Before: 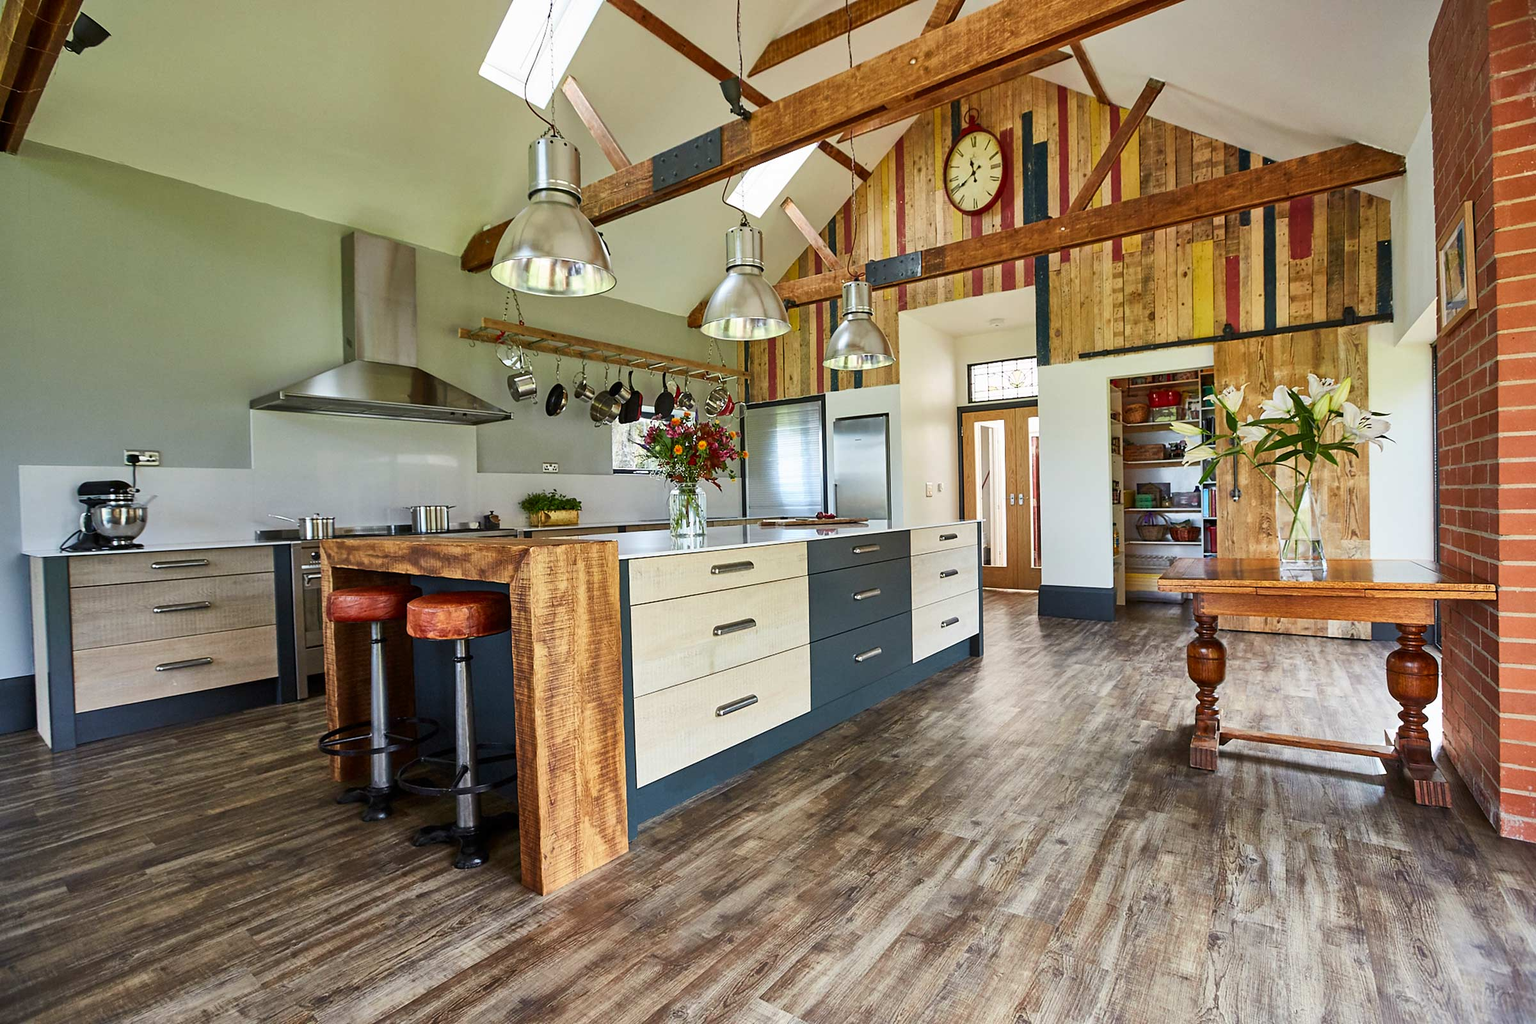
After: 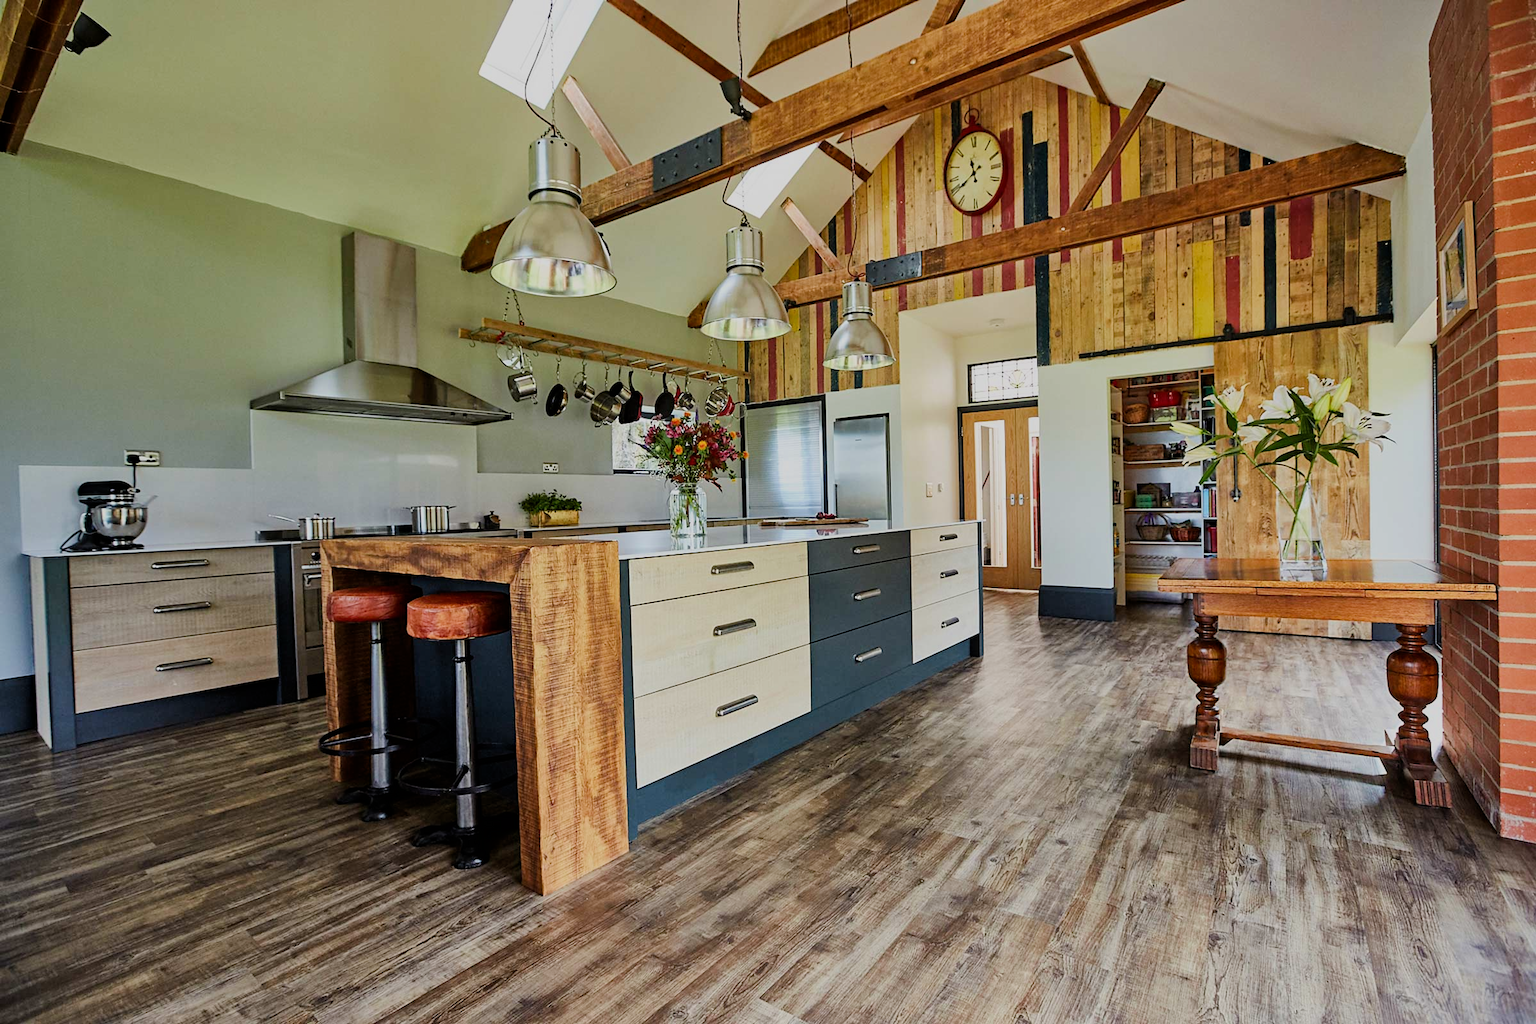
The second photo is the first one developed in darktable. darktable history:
haze removal: compatibility mode true, adaptive false
filmic rgb: black relative exposure -7.65 EV, white relative exposure 4.56 EV, hardness 3.61
